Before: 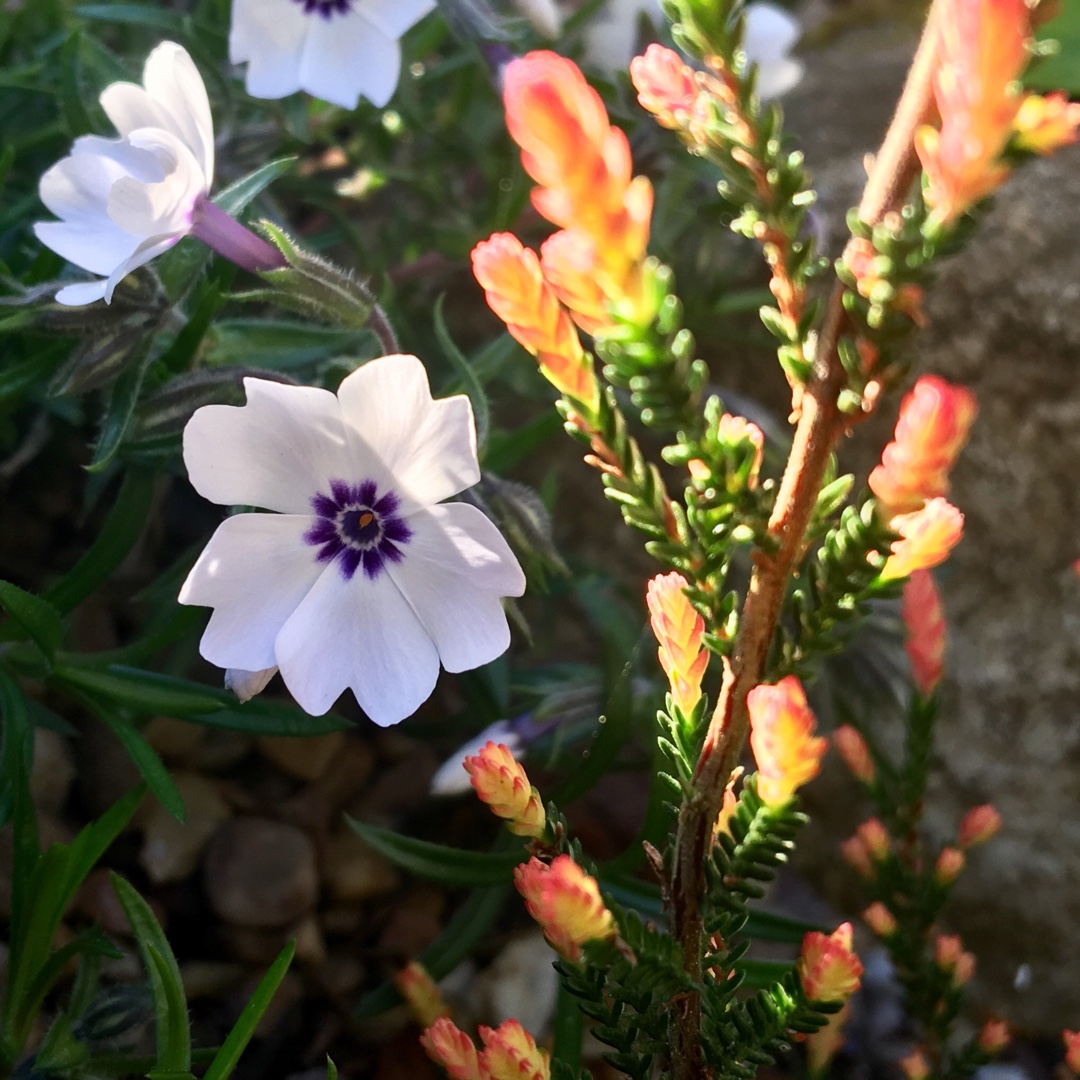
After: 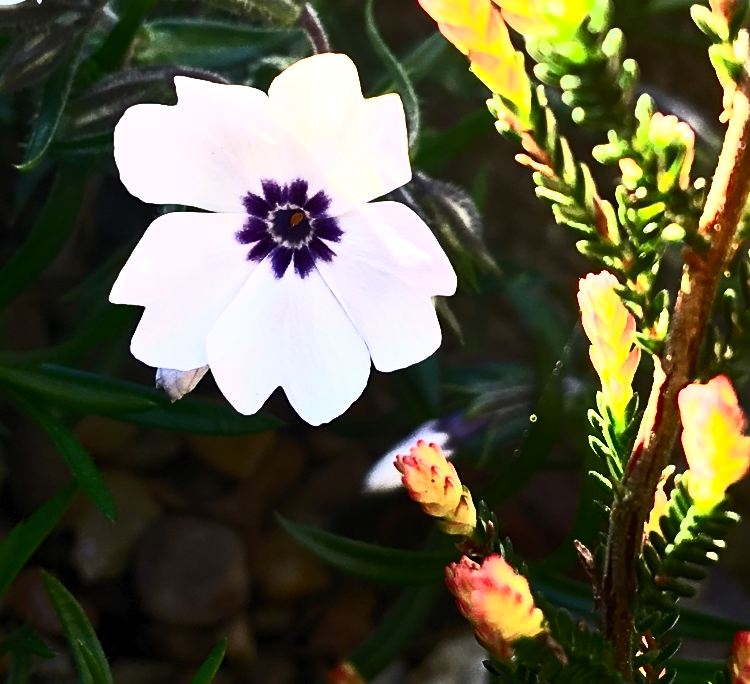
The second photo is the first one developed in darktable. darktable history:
contrast brightness saturation: contrast 0.616, brightness 0.347, saturation 0.141
color balance rgb: perceptual saturation grading › global saturation 0.79%, perceptual saturation grading › mid-tones 11.496%, perceptual brilliance grading › global brilliance 15.413%, perceptual brilliance grading › shadows -35.821%, global vibrance 9.277%
sharpen: radius 2.477, amount 0.337
crop: left 6.472%, top 27.916%, right 24.043%, bottom 8.669%
